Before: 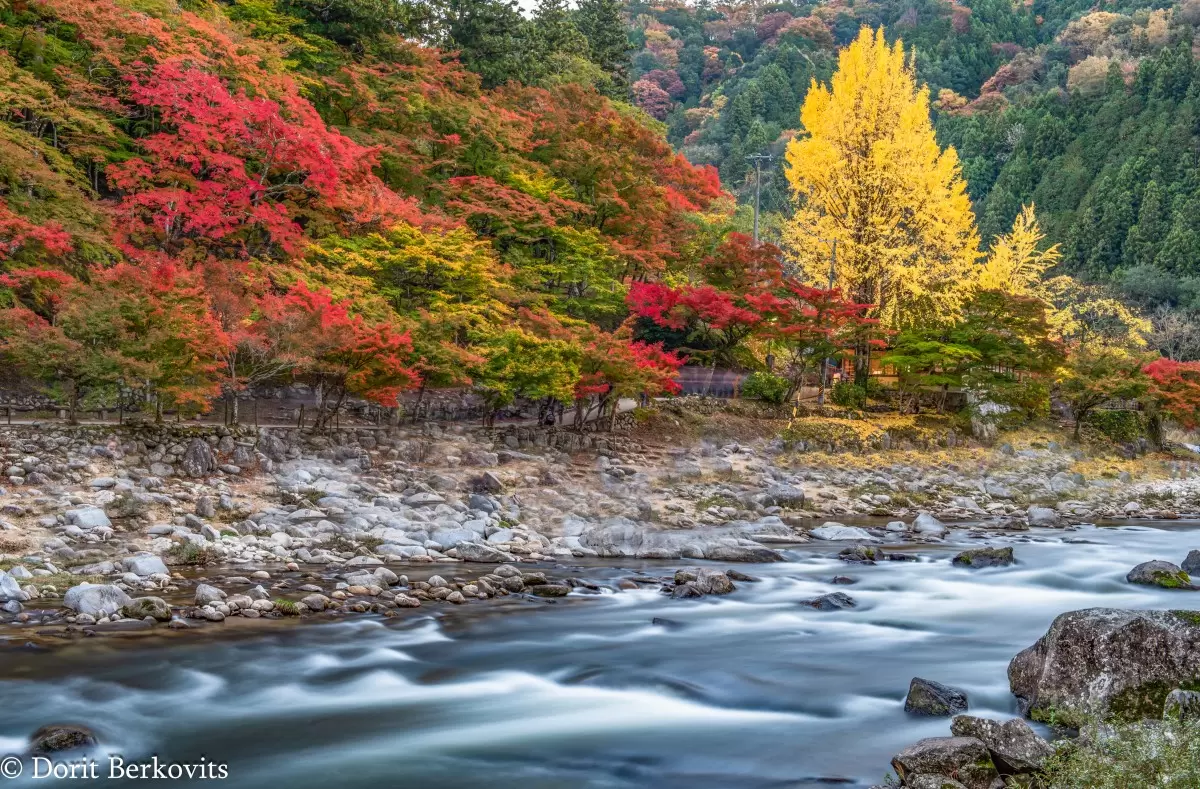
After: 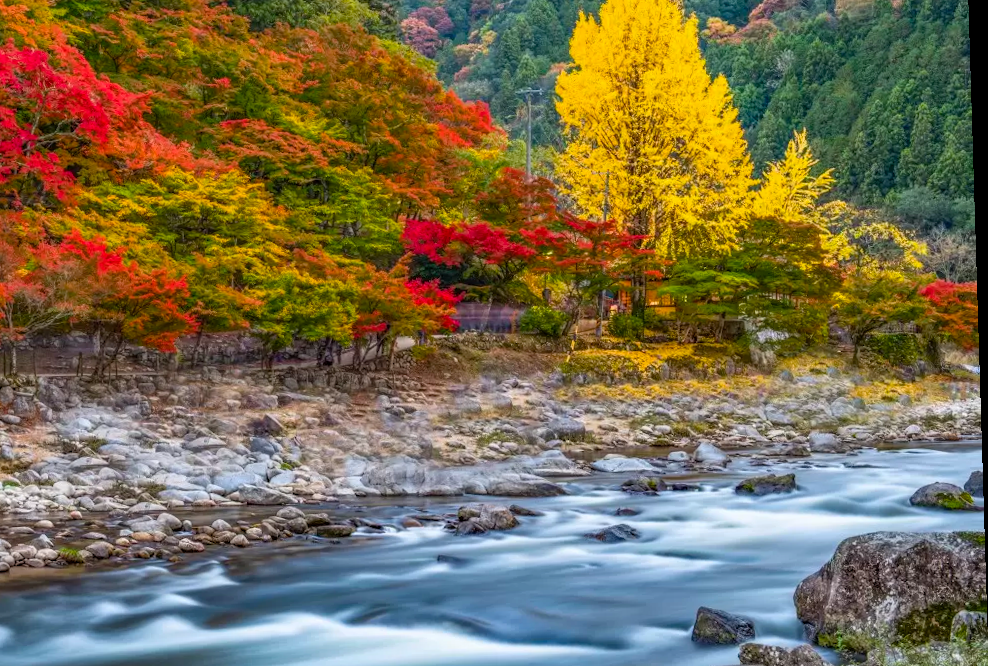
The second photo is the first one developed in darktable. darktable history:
rotate and perspective: rotation -1.75°, automatic cropping off
crop: left 19.159%, top 9.58%, bottom 9.58%
color balance rgb: perceptual saturation grading › global saturation 30%, global vibrance 20%
